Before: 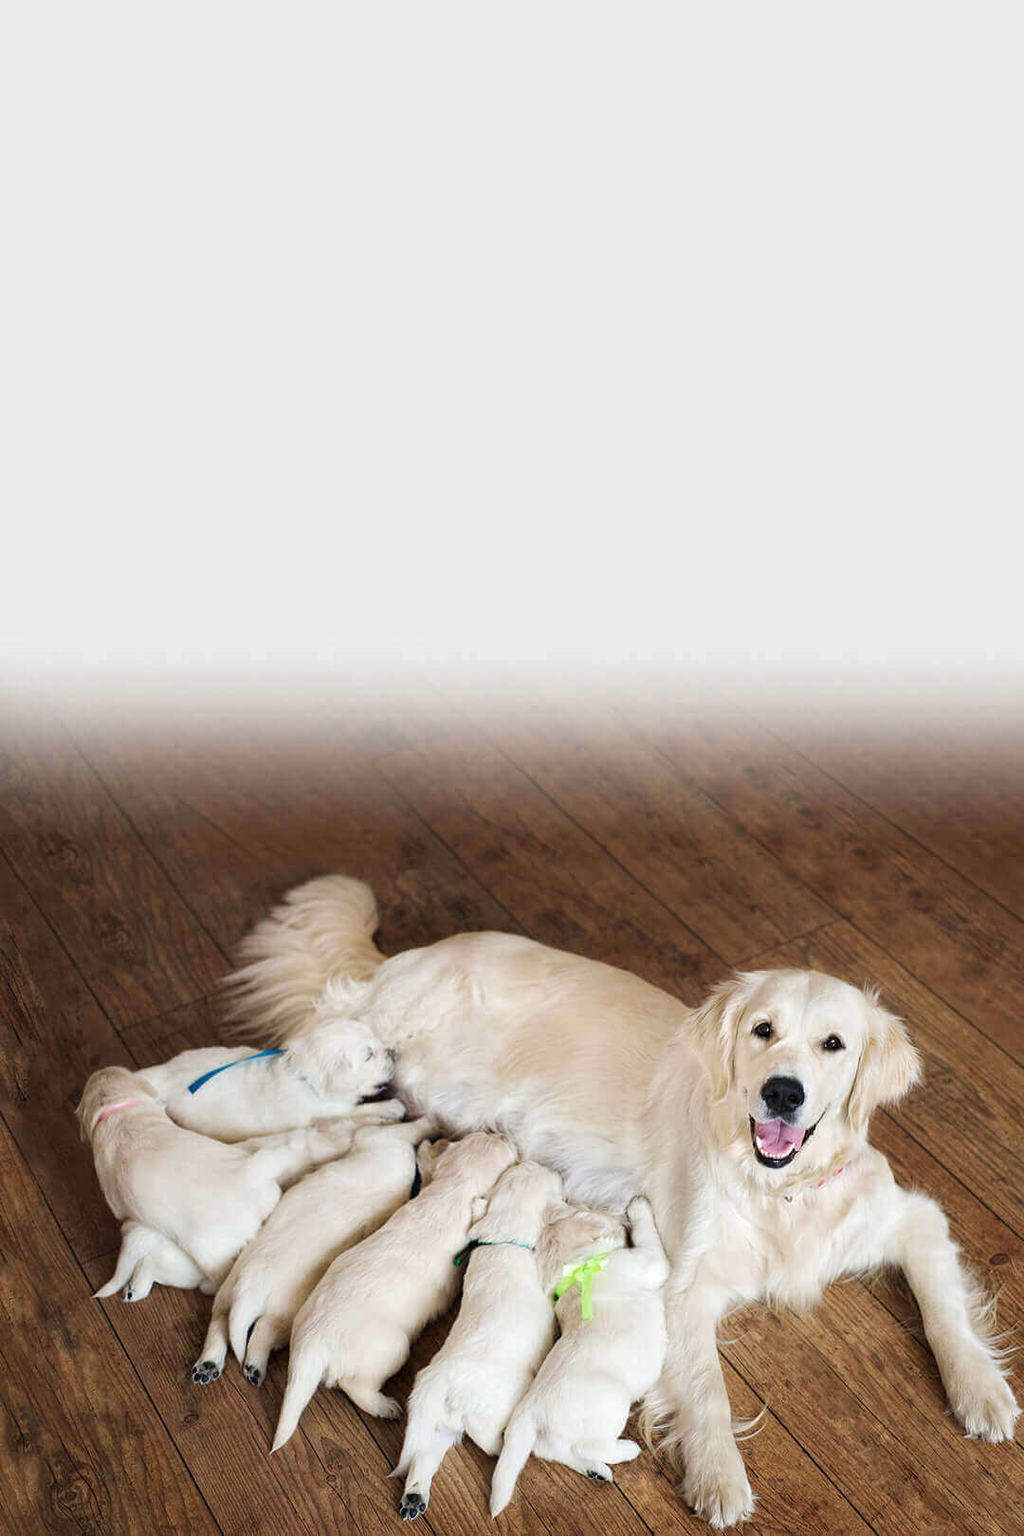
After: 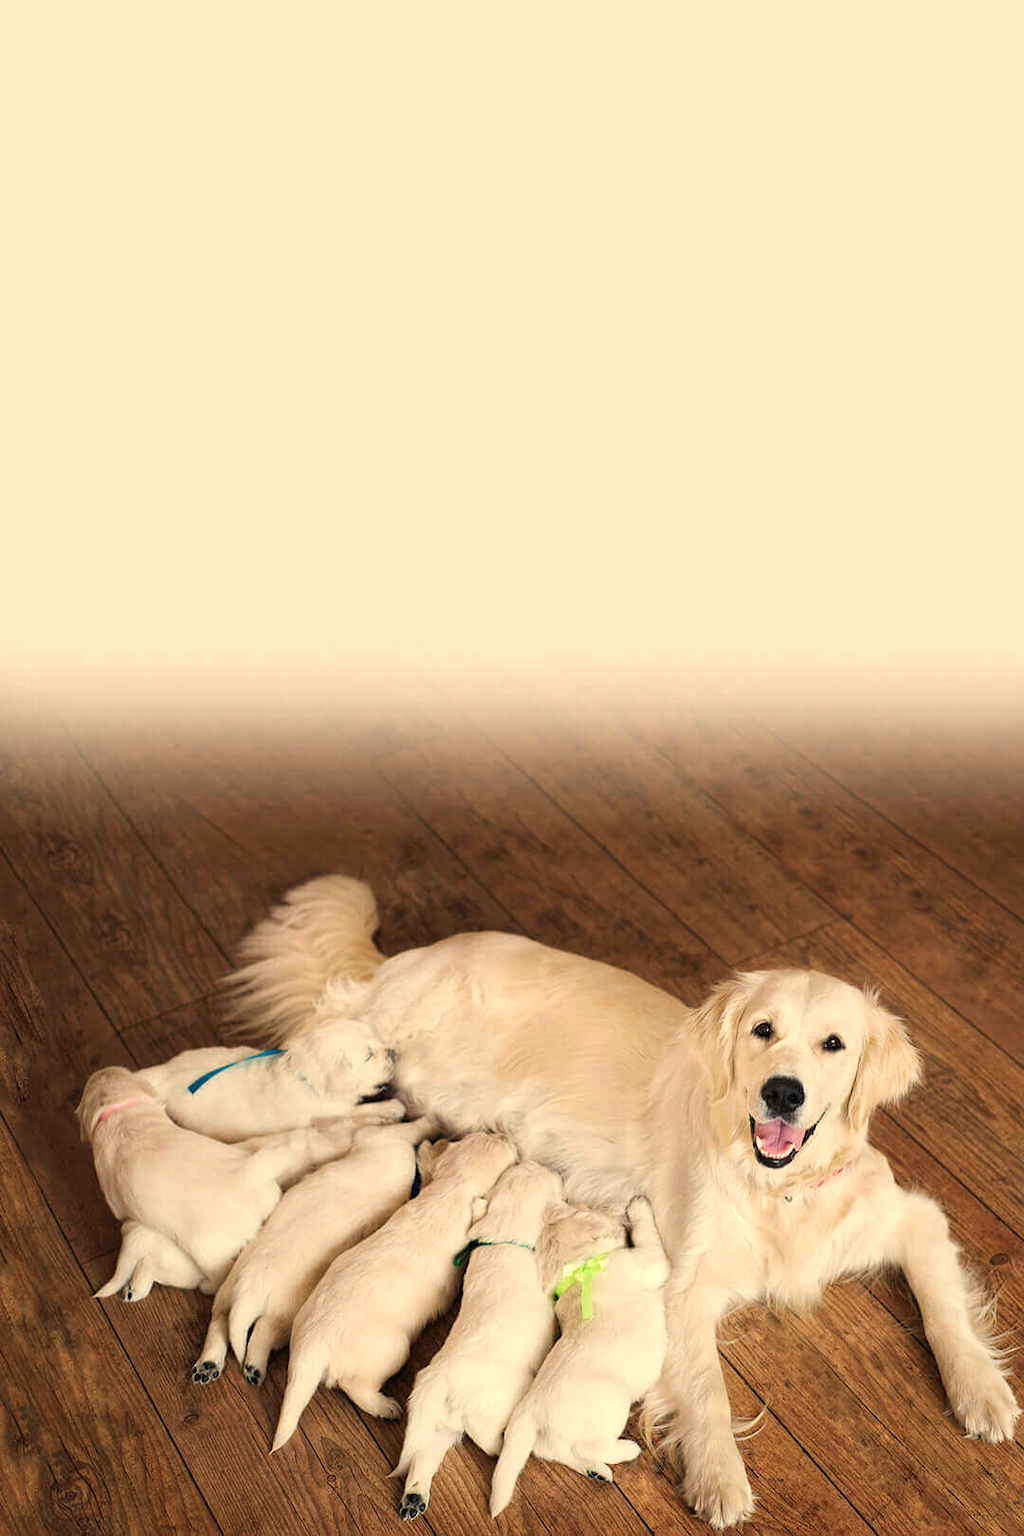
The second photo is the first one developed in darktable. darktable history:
white balance: red 1.123, blue 0.83
